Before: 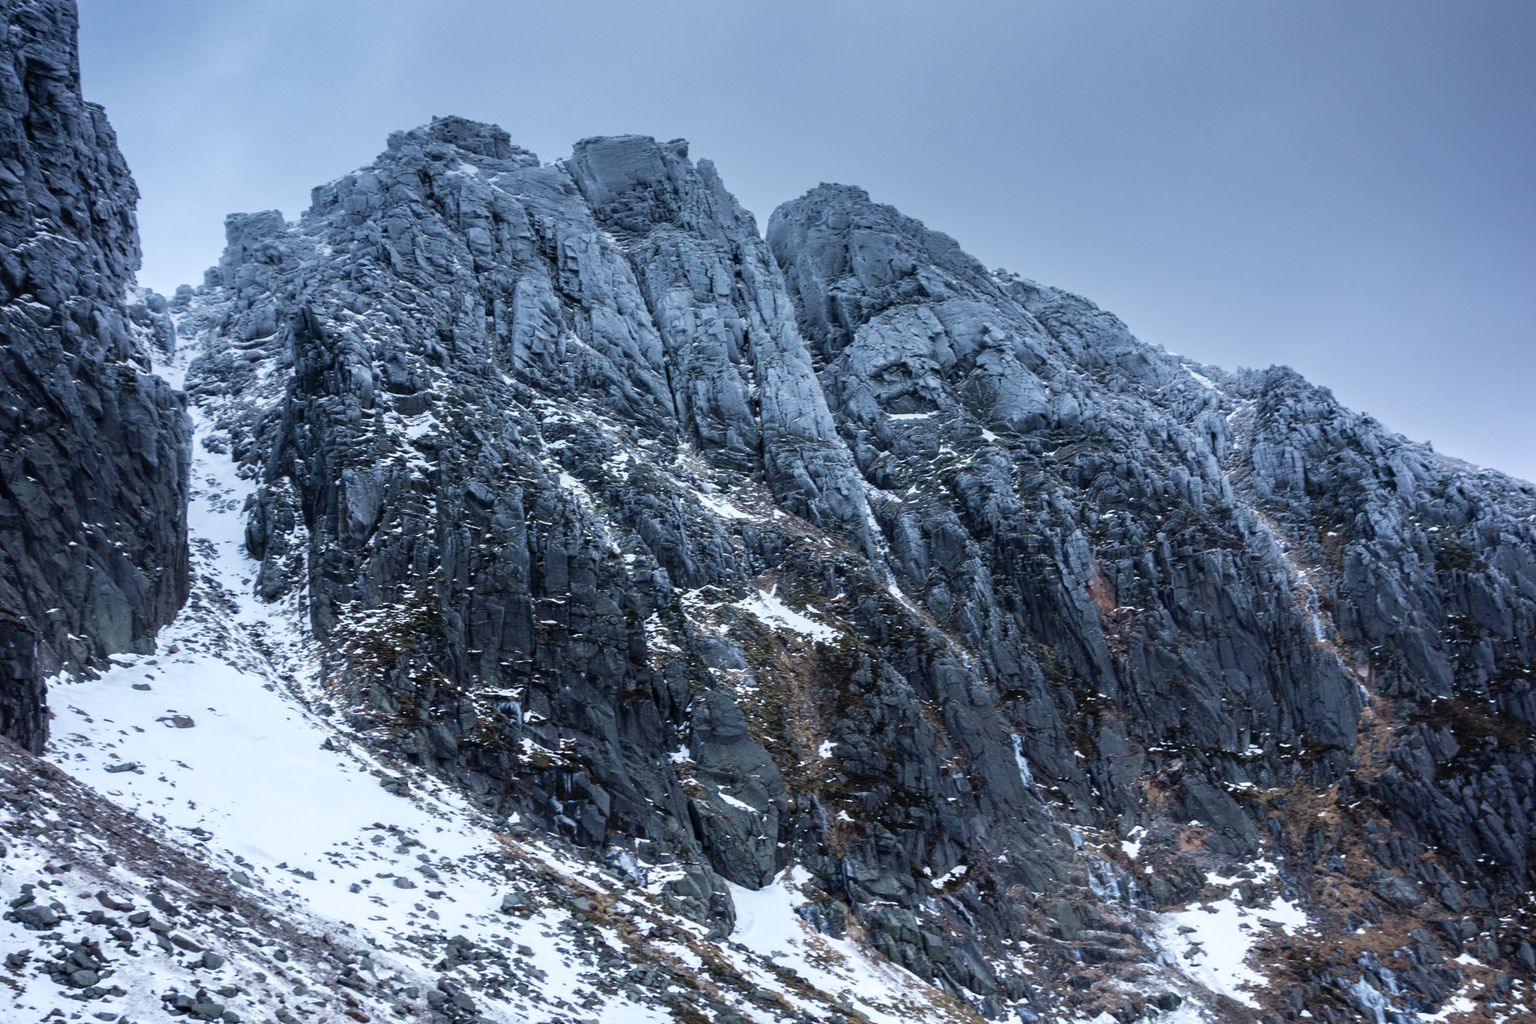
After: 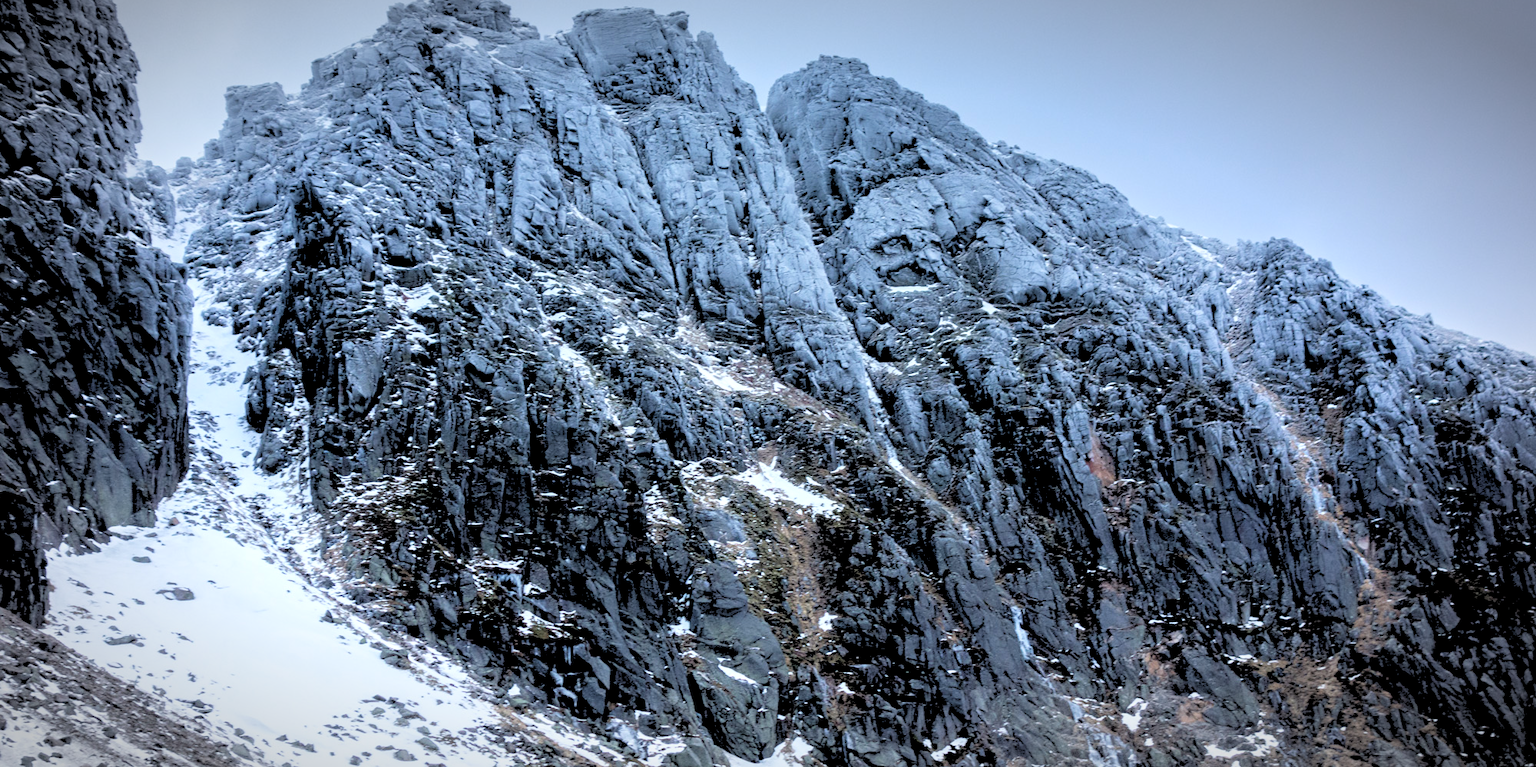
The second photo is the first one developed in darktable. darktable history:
rgb levels: levels [[0.027, 0.429, 0.996], [0, 0.5, 1], [0, 0.5, 1]]
crop and rotate: top 12.5%, bottom 12.5%
exposure: black level correction 0, exposure 1.198 EV, compensate exposure bias true, compensate highlight preservation false
vignetting: automatic ratio true
